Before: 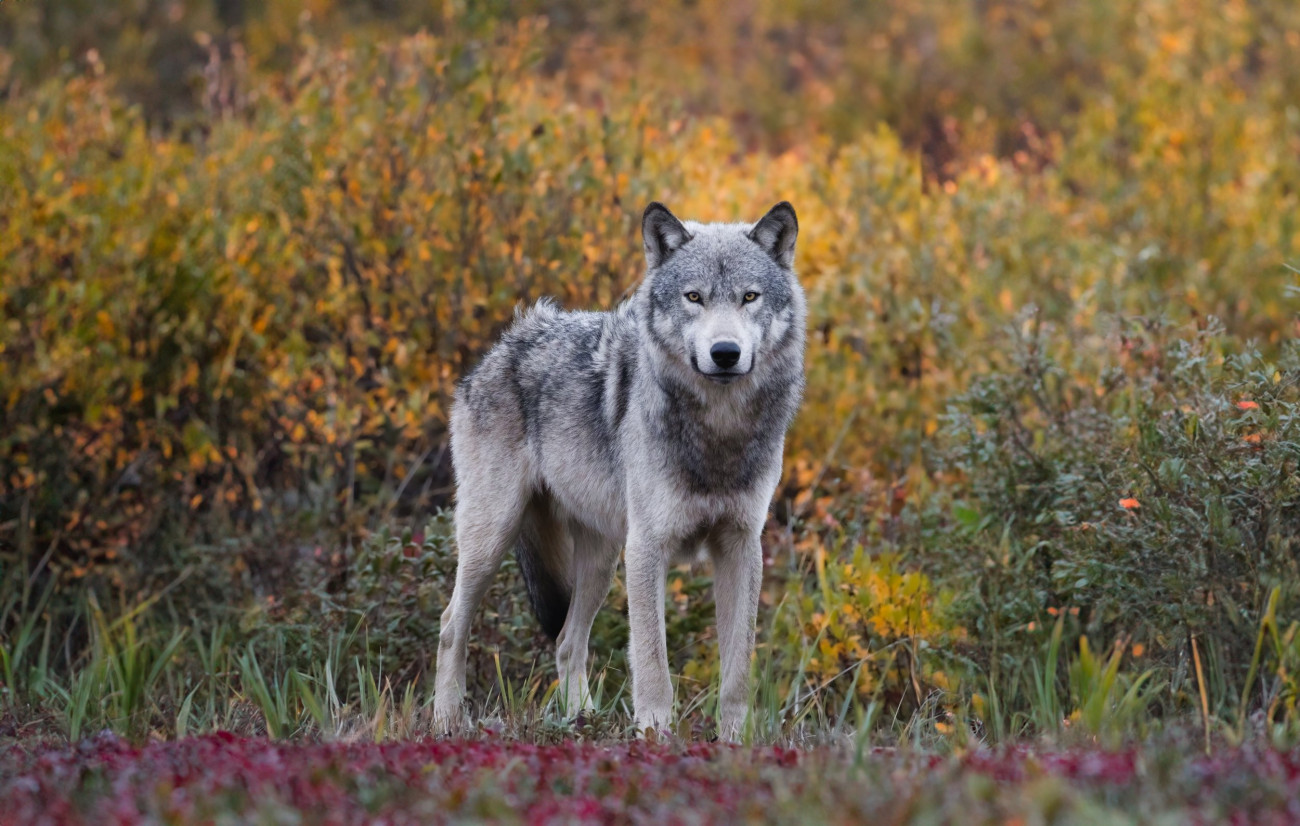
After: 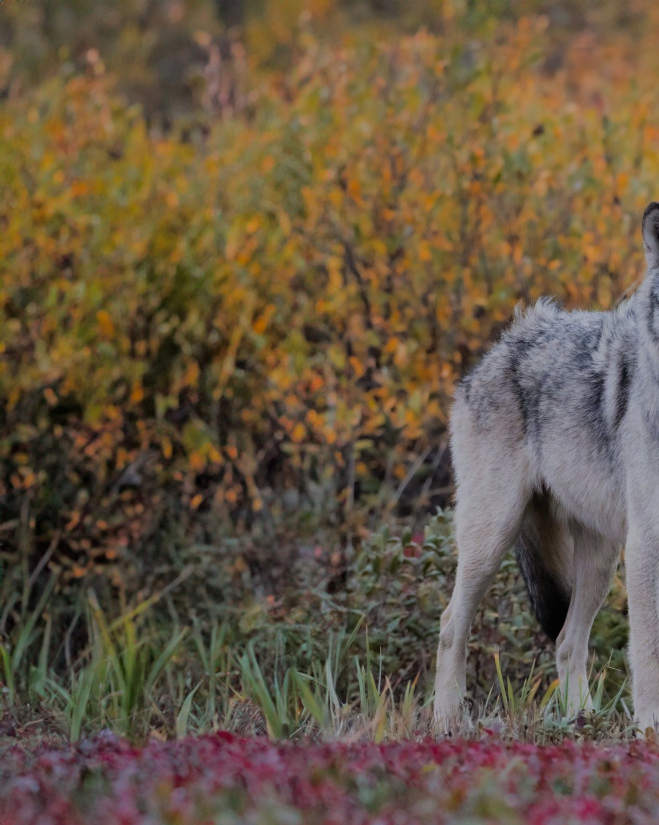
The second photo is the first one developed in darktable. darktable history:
crop and rotate: left 0.032%, top 0%, right 49.251%
filmic rgb: black relative exposure -7.97 EV, white relative exposure 8.03 EV, hardness 2.47, latitude 10.6%, contrast 0.734, highlights saturation mix 9.19%, shadows ↔ highlights balance 1.87%, color science v6 (2022)
